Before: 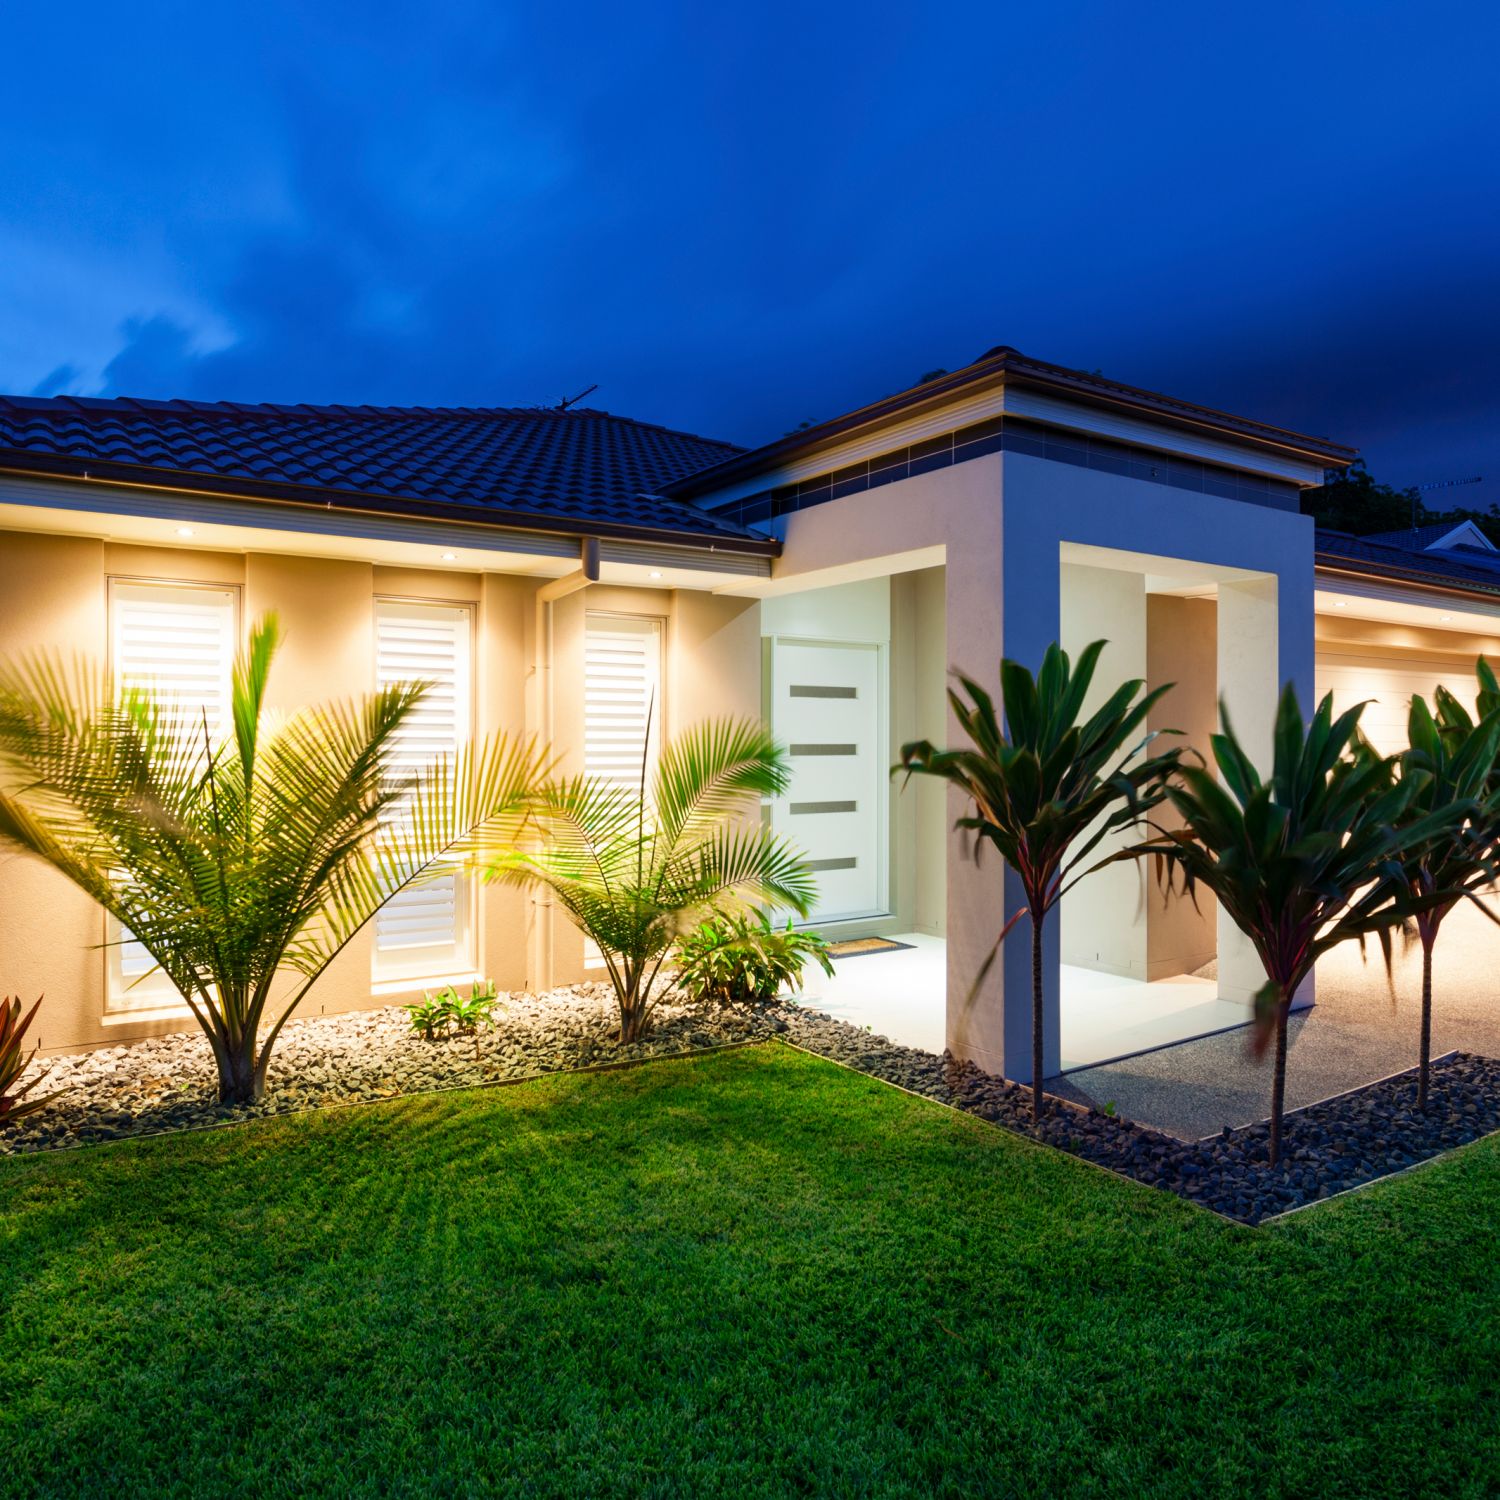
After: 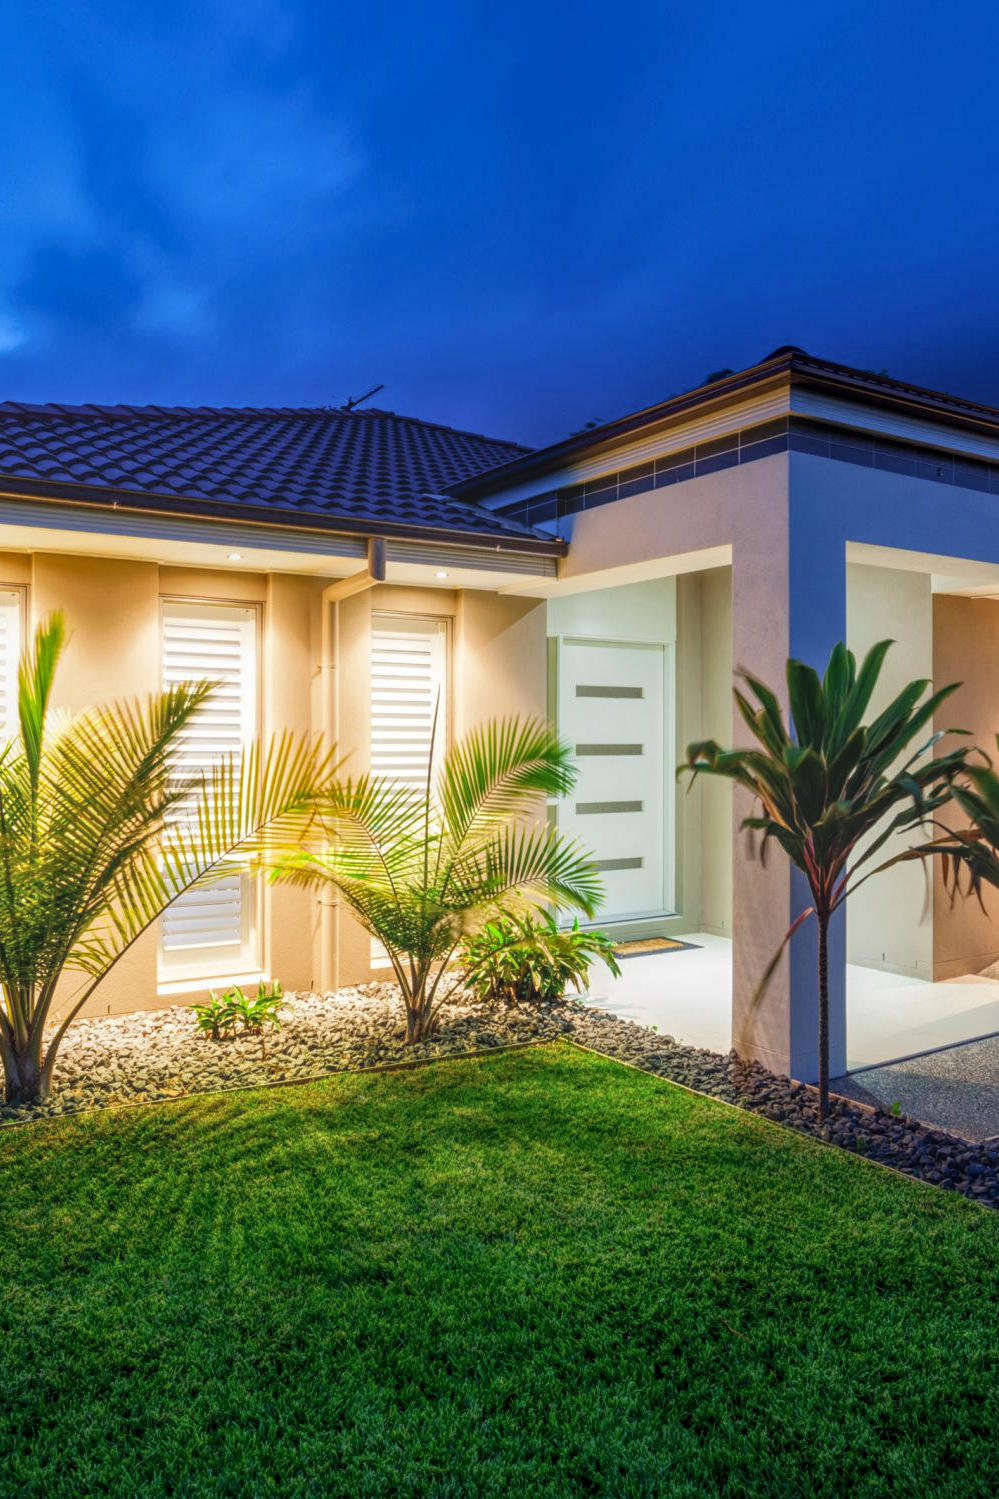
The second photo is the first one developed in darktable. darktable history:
local contrast: highlights 66%, shadows 33%, detail 166%, midtone range 0.2
crop and rotate: left 14.292%, right 19.041%
